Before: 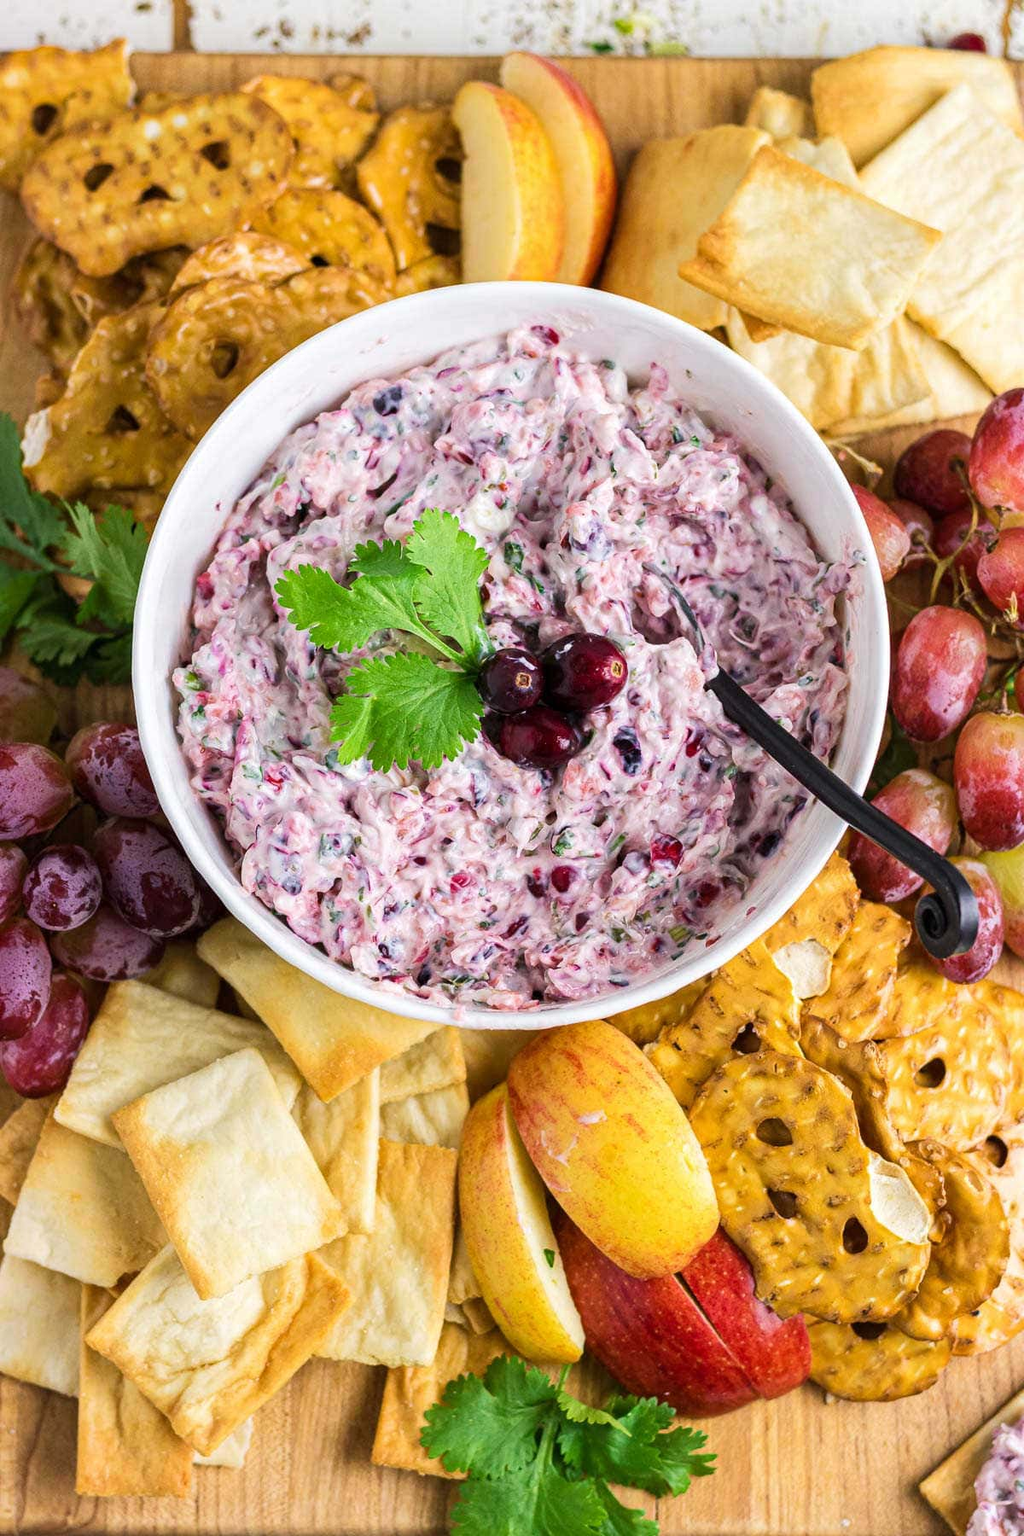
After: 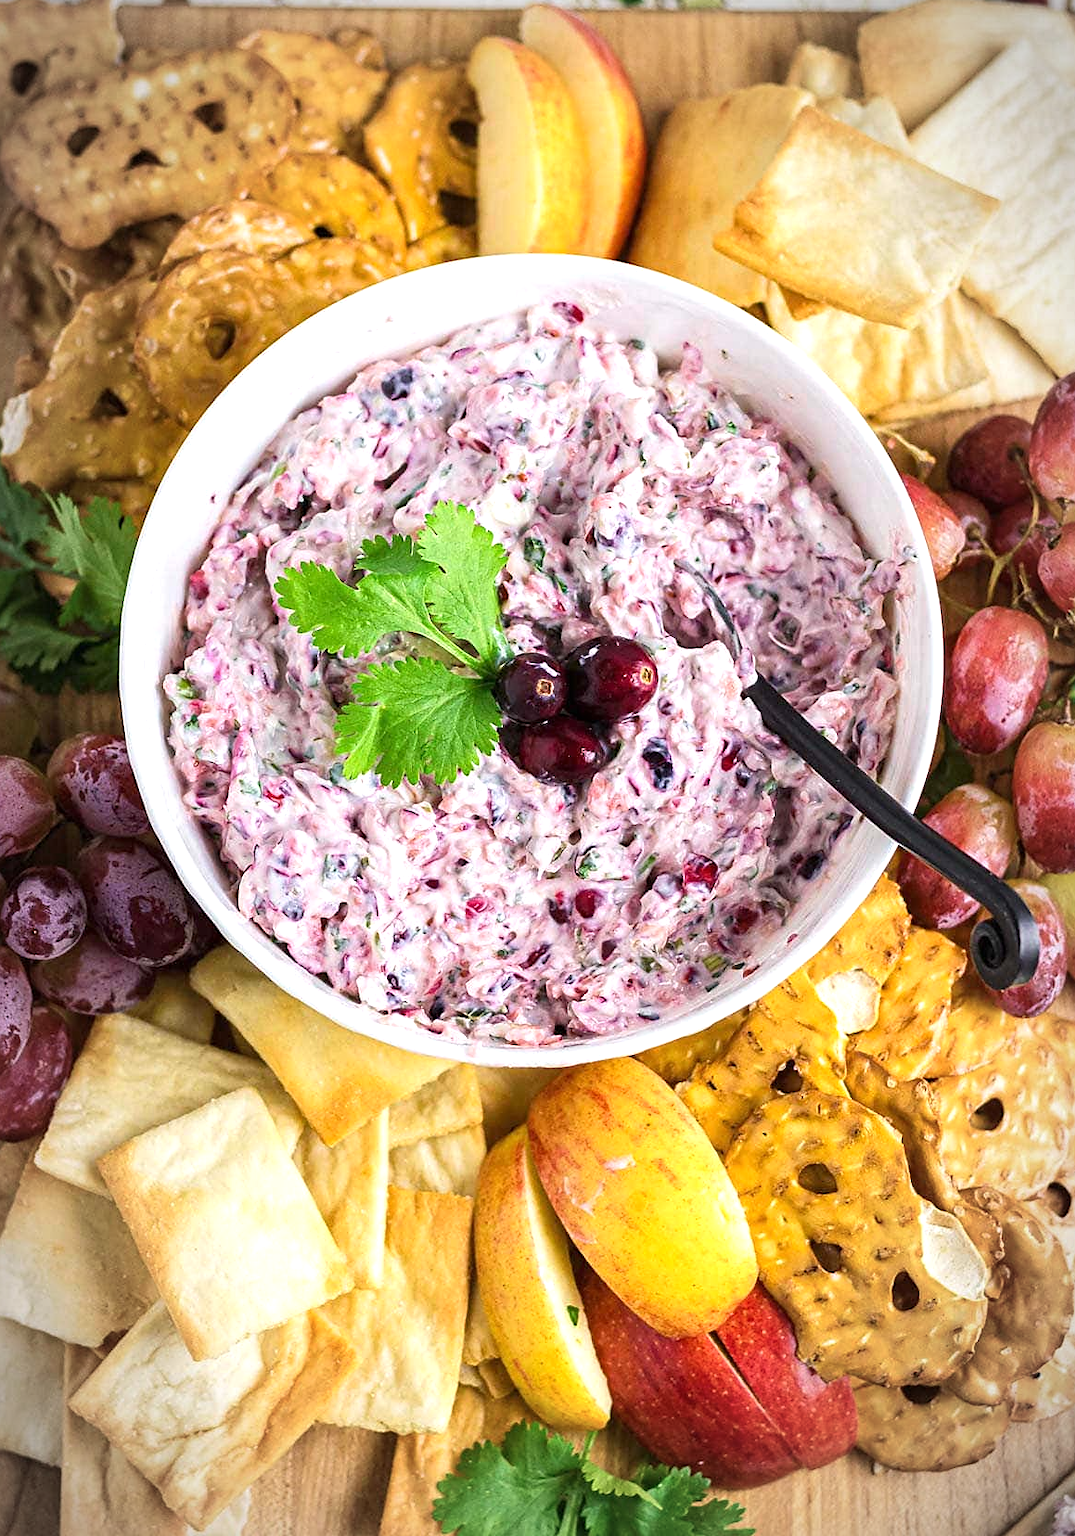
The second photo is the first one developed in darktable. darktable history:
exposure: black level correction 0, exposure 0.396 EV, compensate highlight preservation false
crop: left 2.229%, top 3.113%, right 1.064%, bottom 4.862%
vignetting: automatic ratio true
sharpen: radius 1.817, amount 0.407, threshold 1.359
